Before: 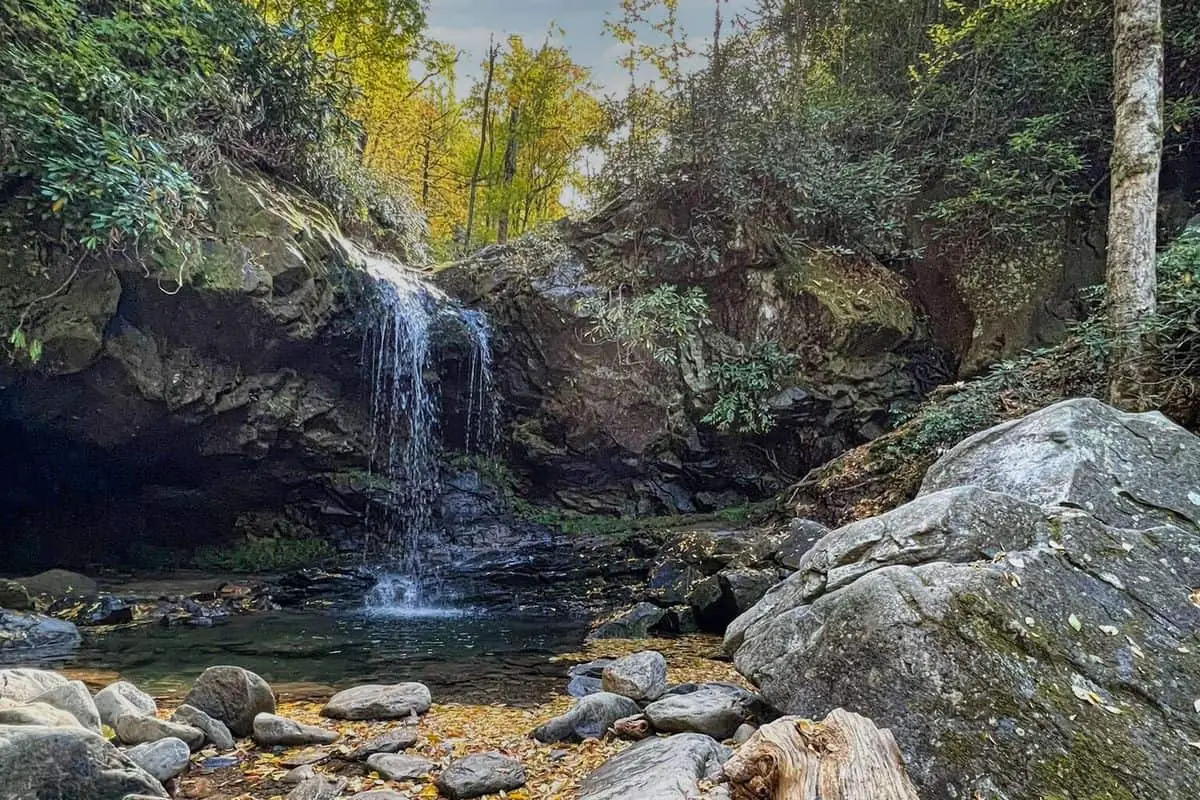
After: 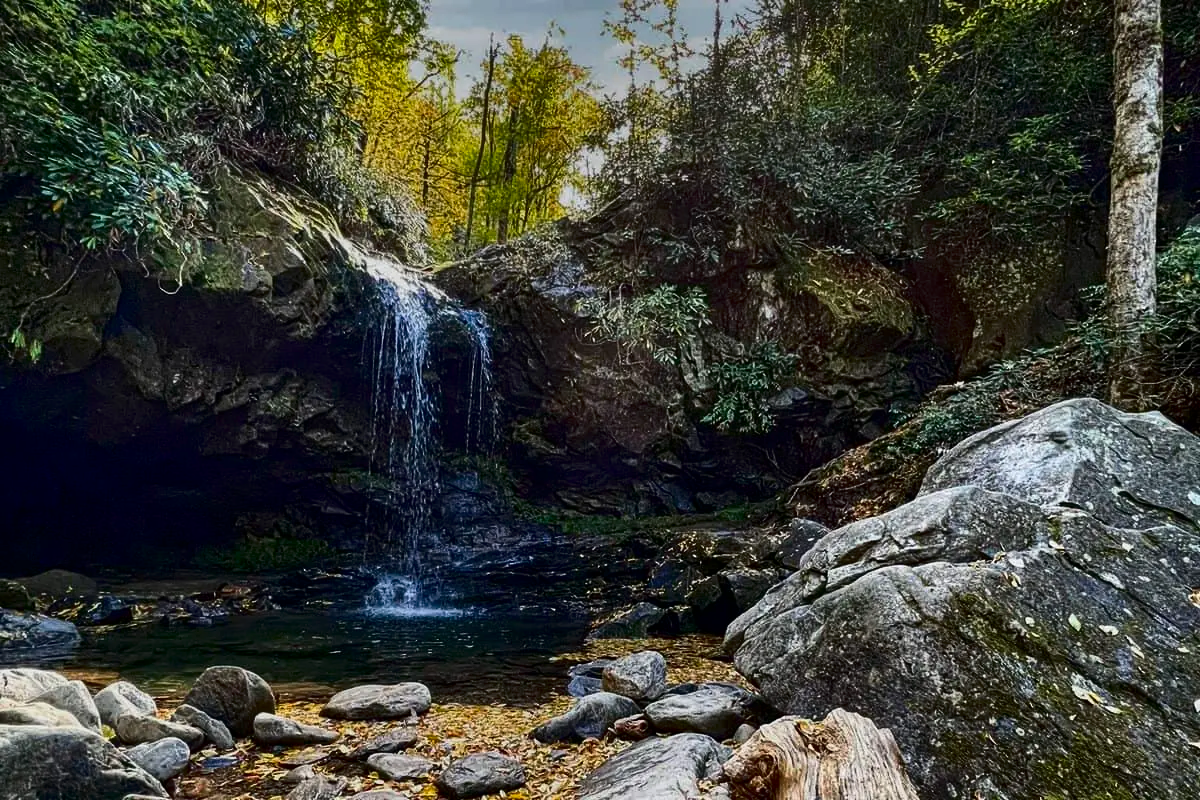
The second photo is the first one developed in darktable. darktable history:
white balance: emerald 1
contrast brightness saturation: contrast 0.19, brightness -0.24, saturation 0.11
